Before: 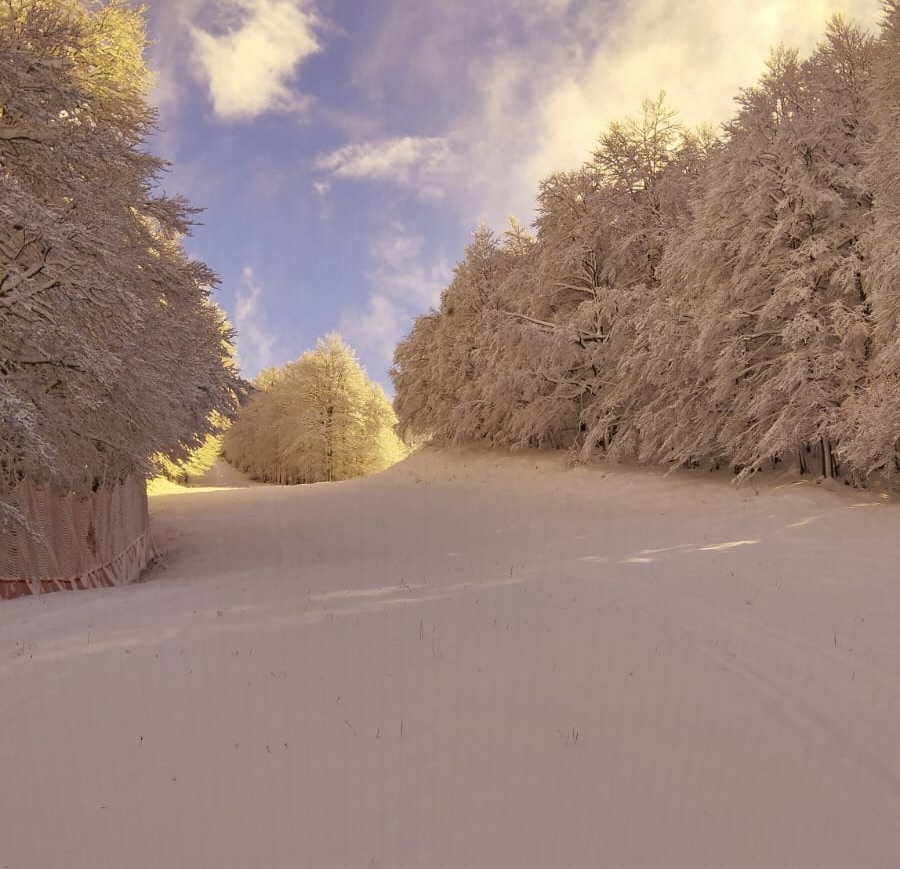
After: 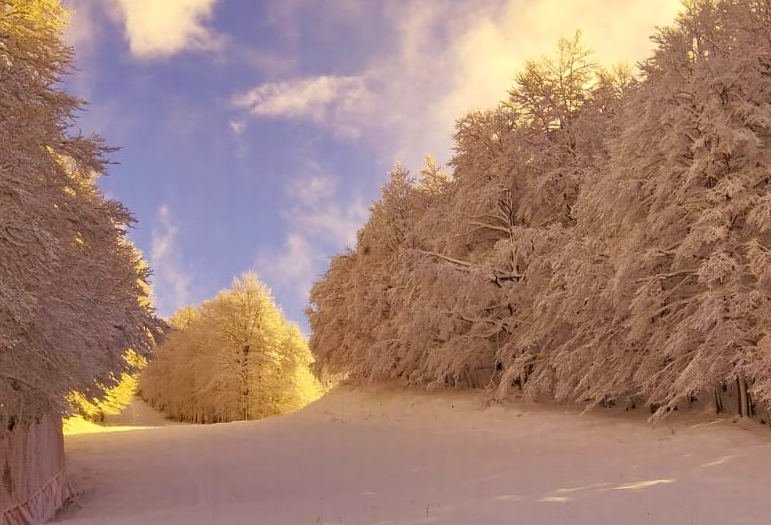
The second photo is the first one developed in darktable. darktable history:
crop and rotate: left 9.345%, top 7.22%, right 4.982%, bottom 32.331%
color zones: curves: ch0 [(0, 0.613) (0.01, 0.613) (0.245, 0.448) (0.498, 0.529) (0.642, 0.665) (0.879, 0.777) (0.99, 0.613)]; ch1 [(0, 0) (0.143, 0) (0.286, 0) (0.429, 0) (0.571, 0) (0.714, 0) (0.857, 0)], mix -121.96%
